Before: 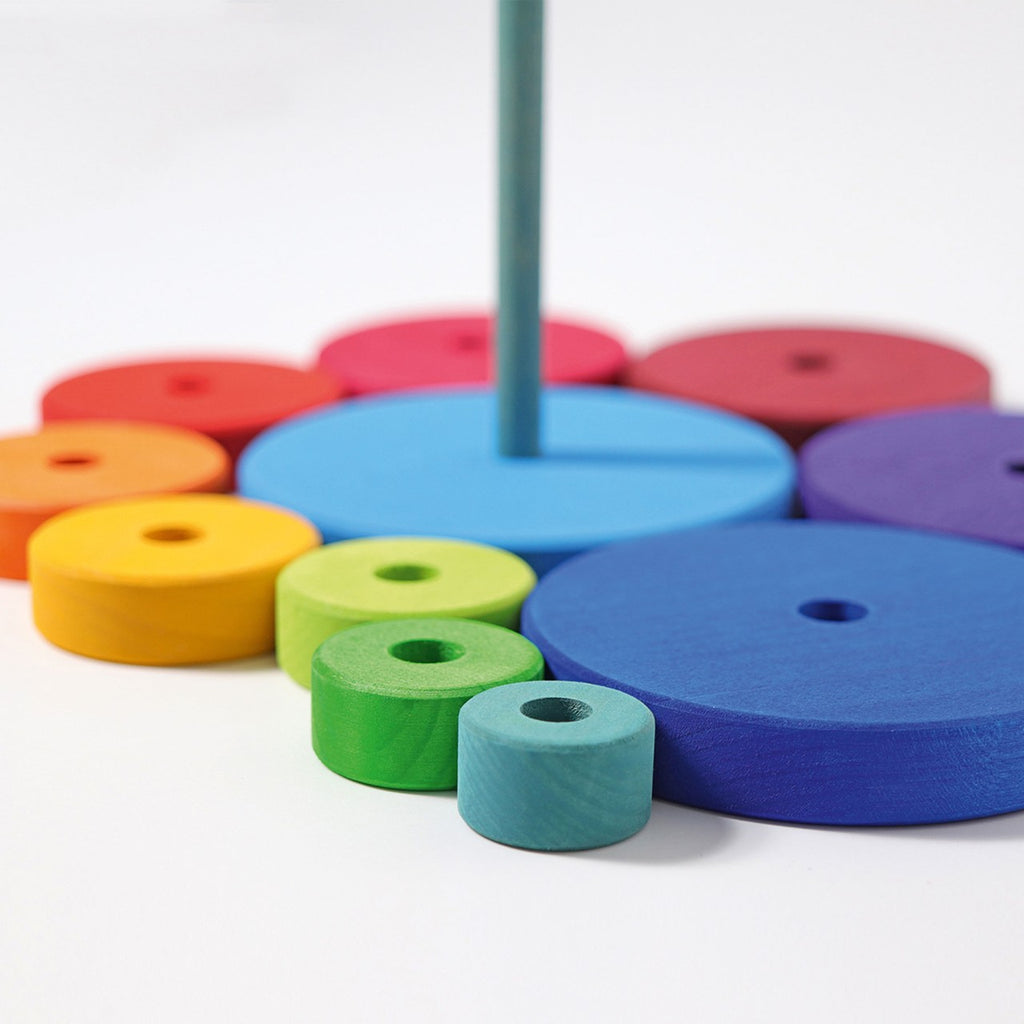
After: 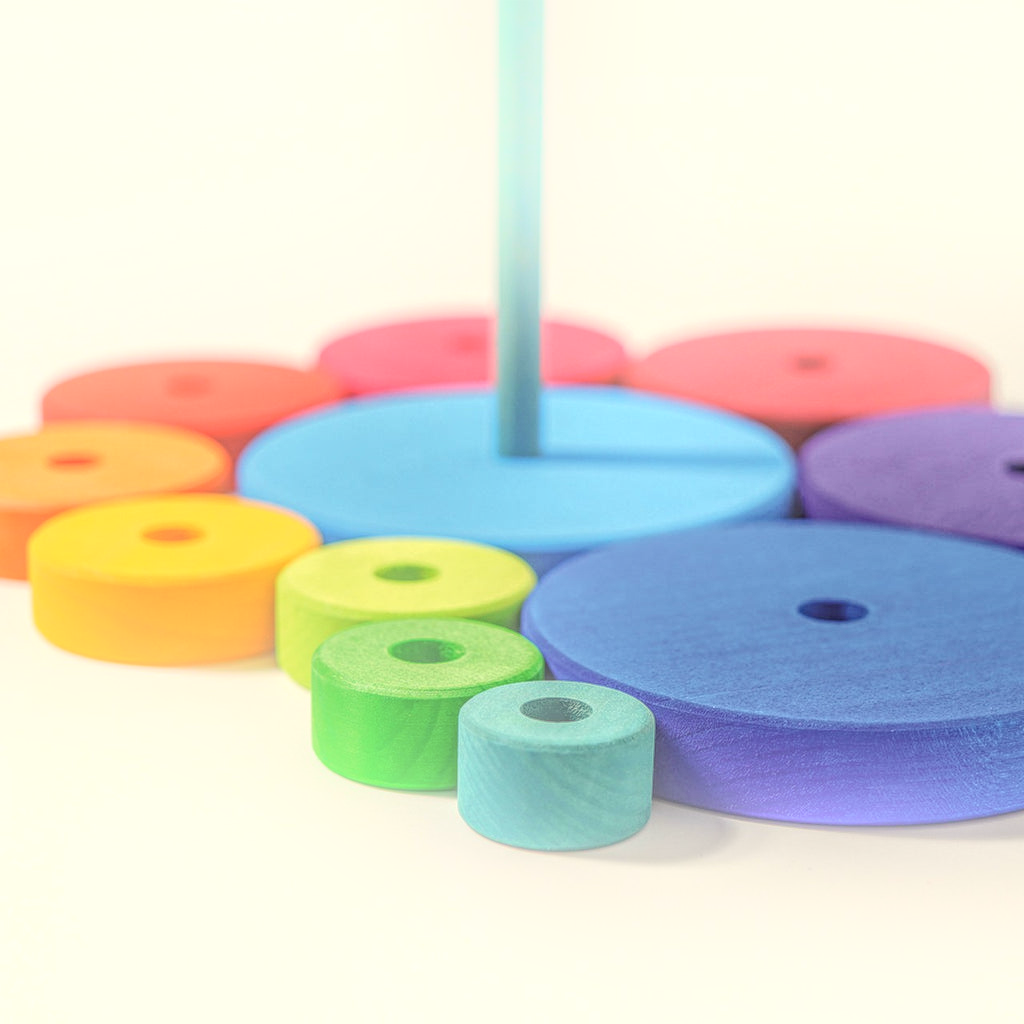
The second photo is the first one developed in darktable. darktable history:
bloom: on, module defaults
local contrast: highlights 0%, shadows 0%, detail 200%, midtone range 0.25
white balance: red 1.029, blue 0.92
